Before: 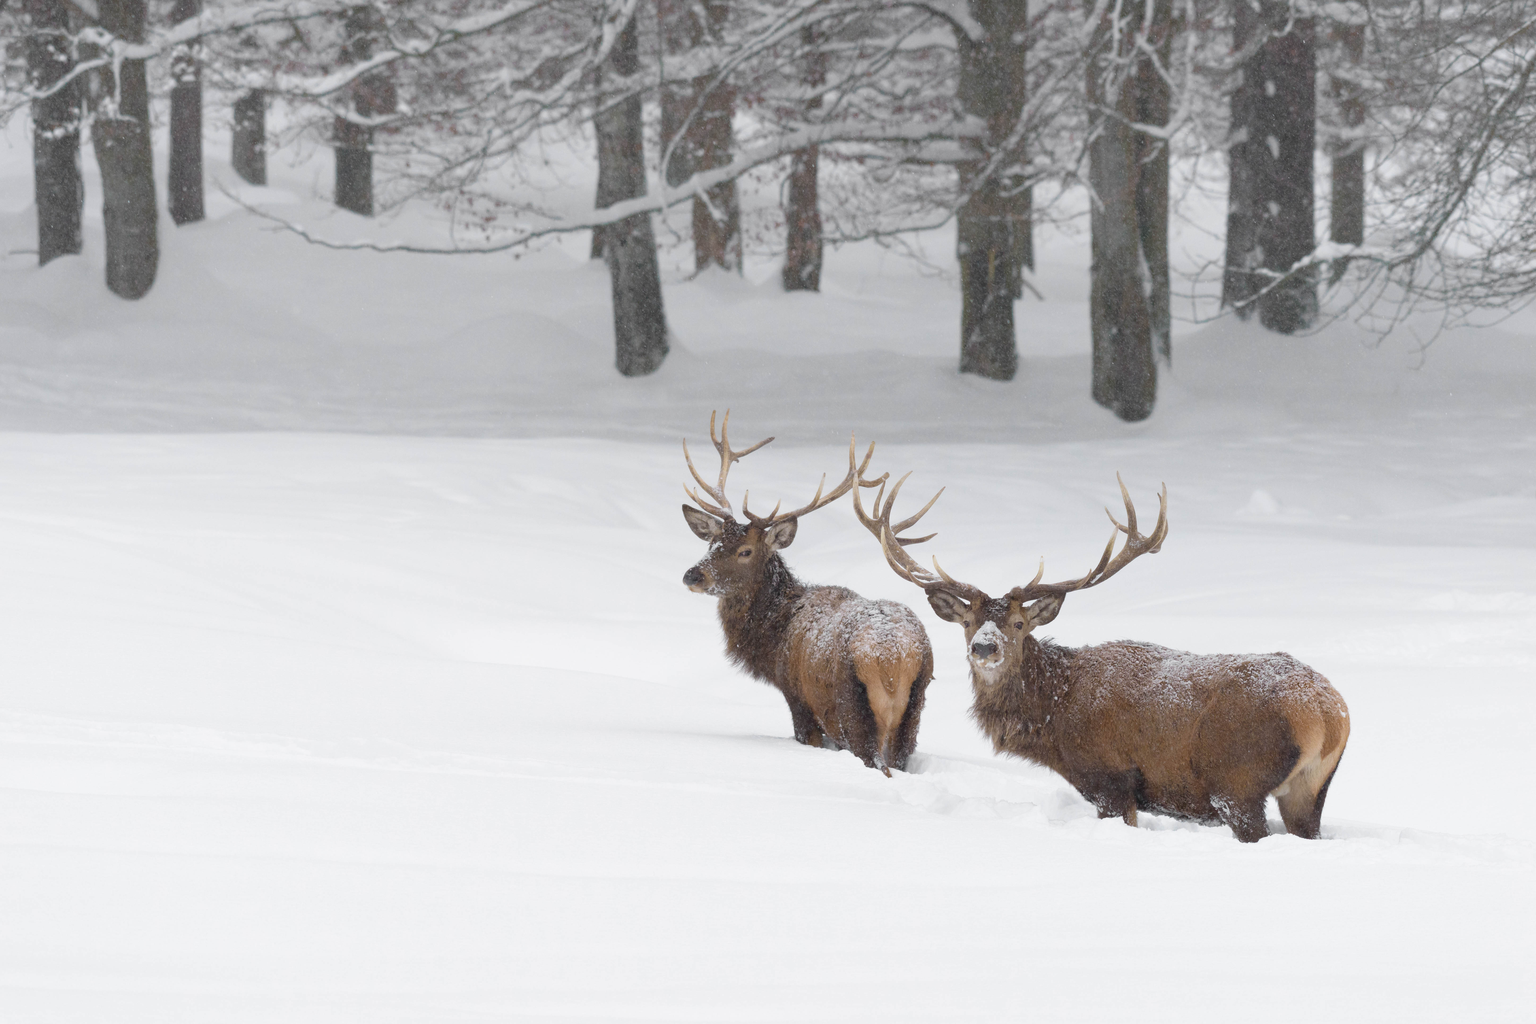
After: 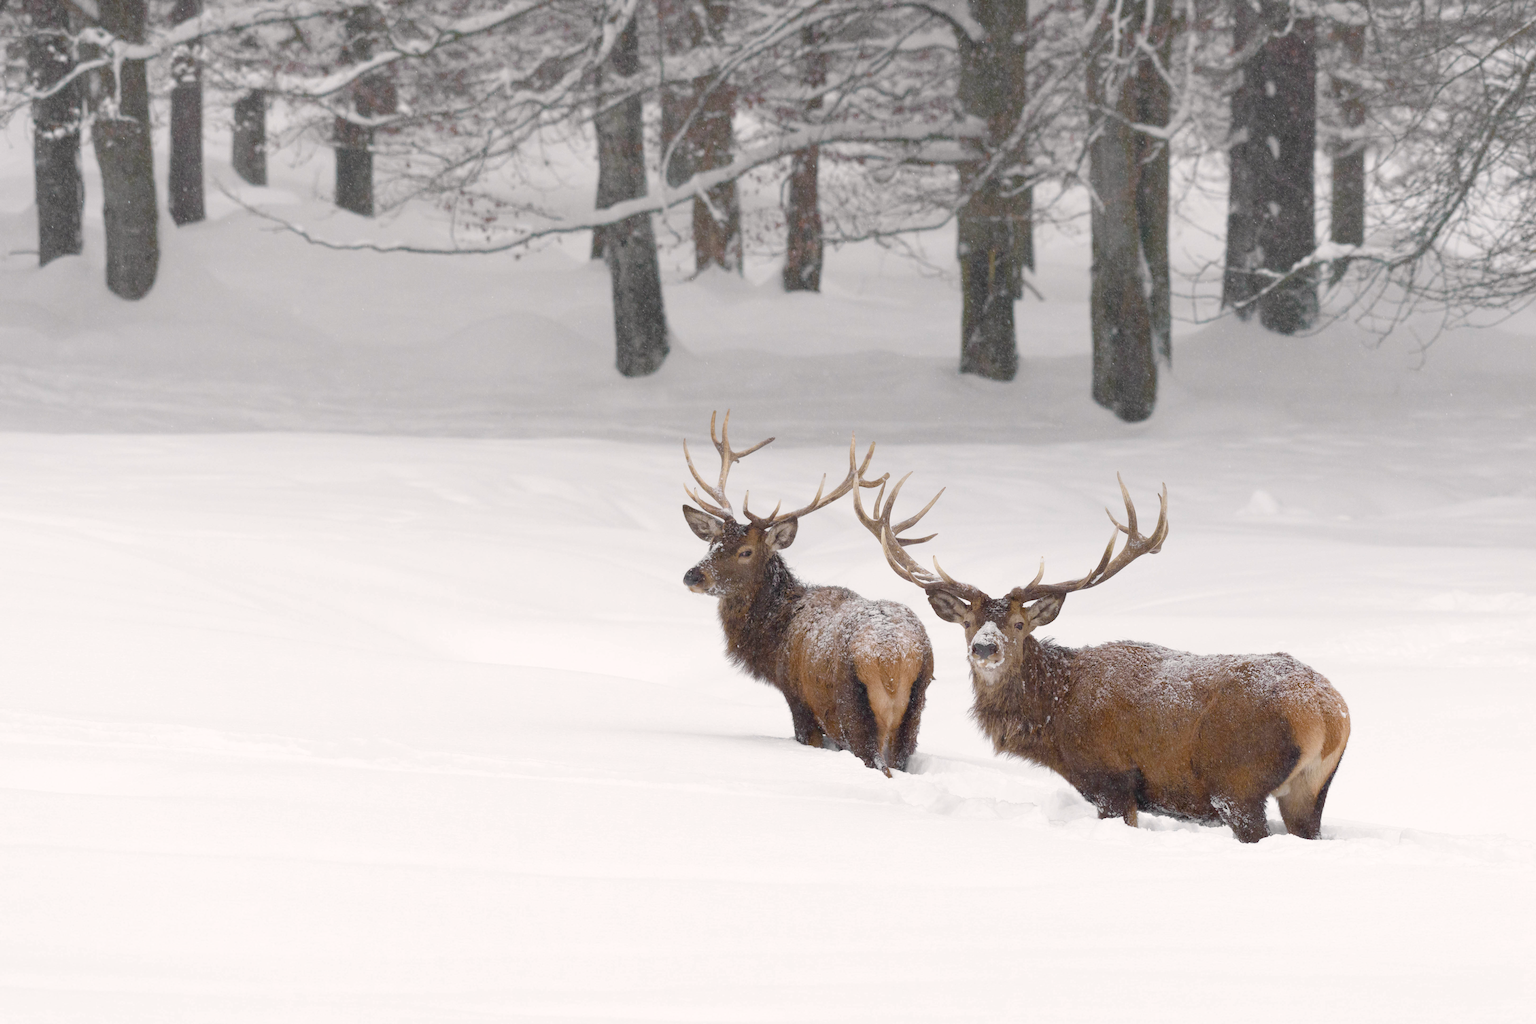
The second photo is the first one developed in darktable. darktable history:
color balance rgb: highlights gain › chroma 1.352%, highlights gain › hue 55.5°, linear chroma grading › global chroma 8.828%, perceptual saturation grading › global saturation 20%, perceptual saturation grading › highlights -48.917%, perceptual saturation grading › shadows 25.577%, contrast 4.252%
